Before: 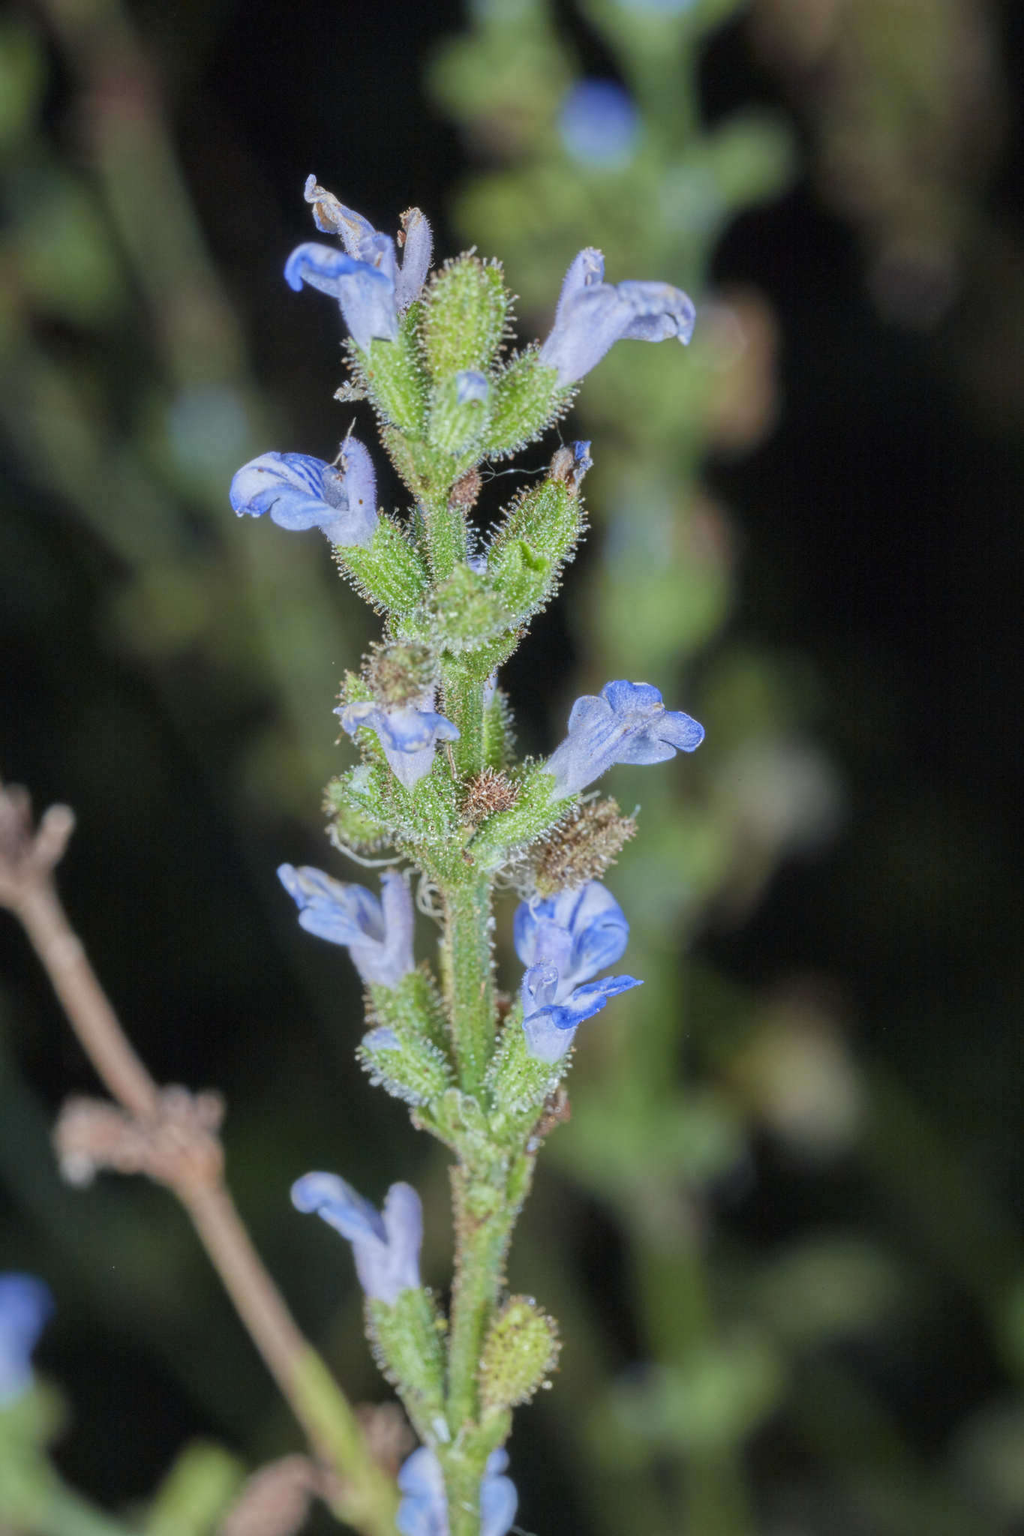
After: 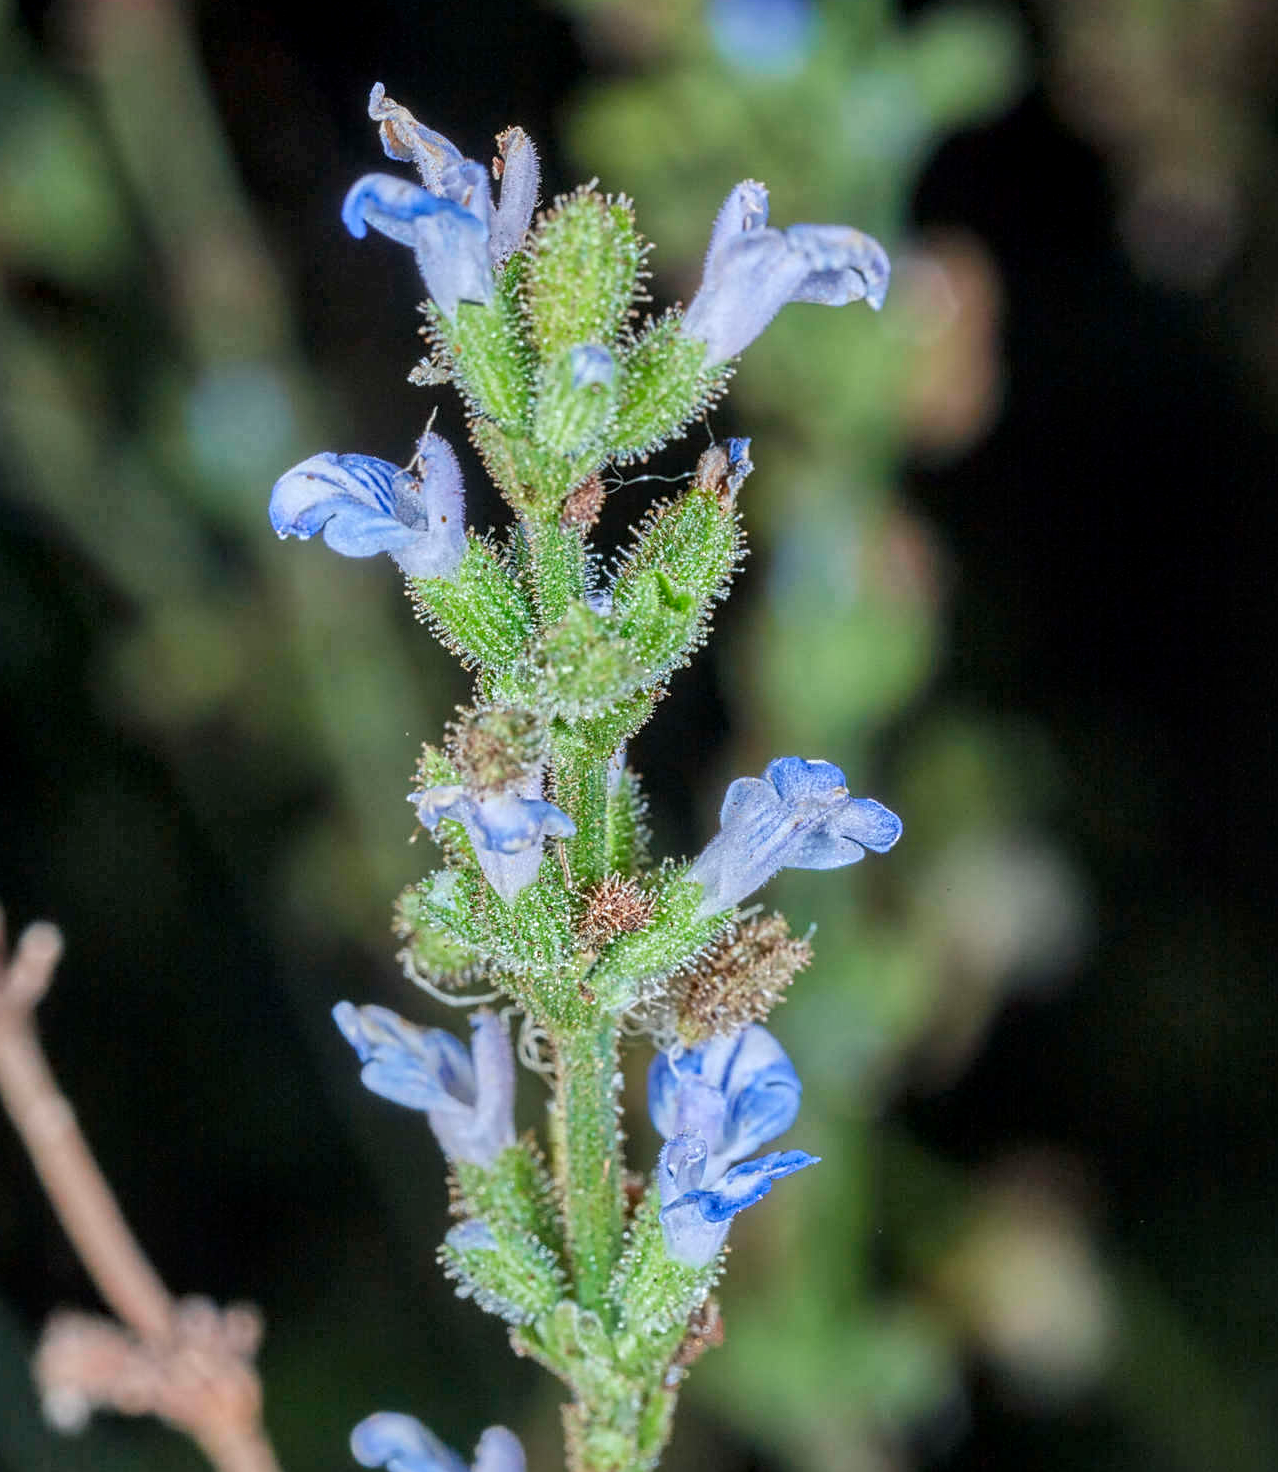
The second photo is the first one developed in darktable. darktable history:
sharpen: on, module defaults
contrast brightness saturation: contrast 0.071
crop: left 2.774%, top 7.356%, right 3.218%, bottom 20.141%
shadows and highlights: radius 336.81, shadows 28.11, soften with gaussian
local contrast: on, module defaults
